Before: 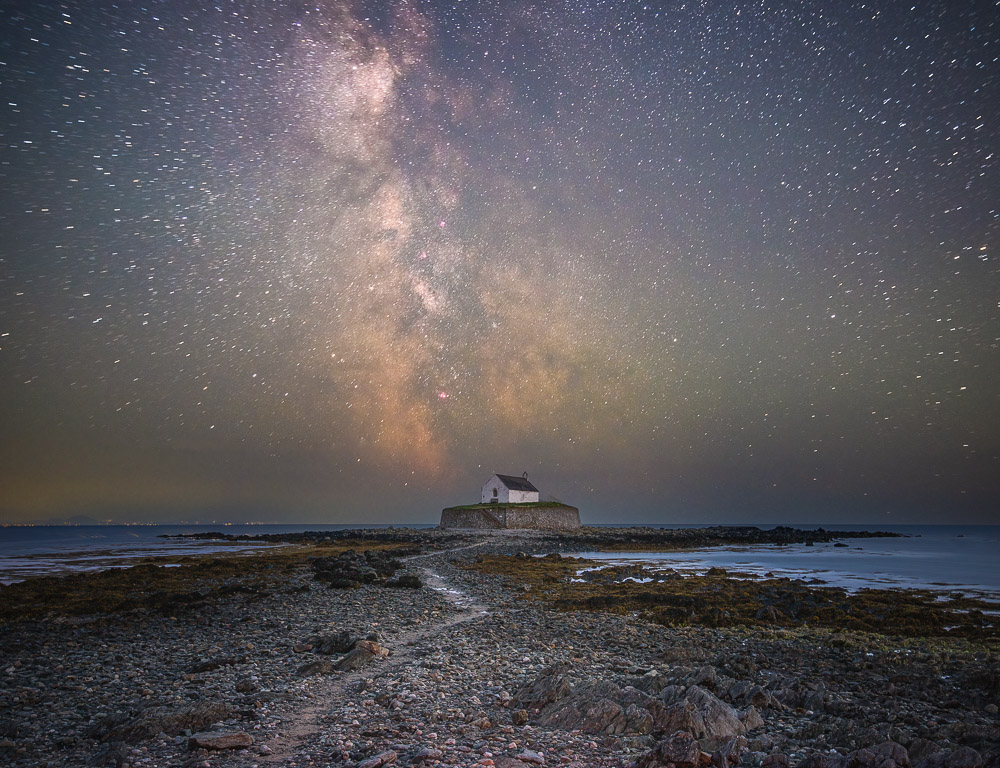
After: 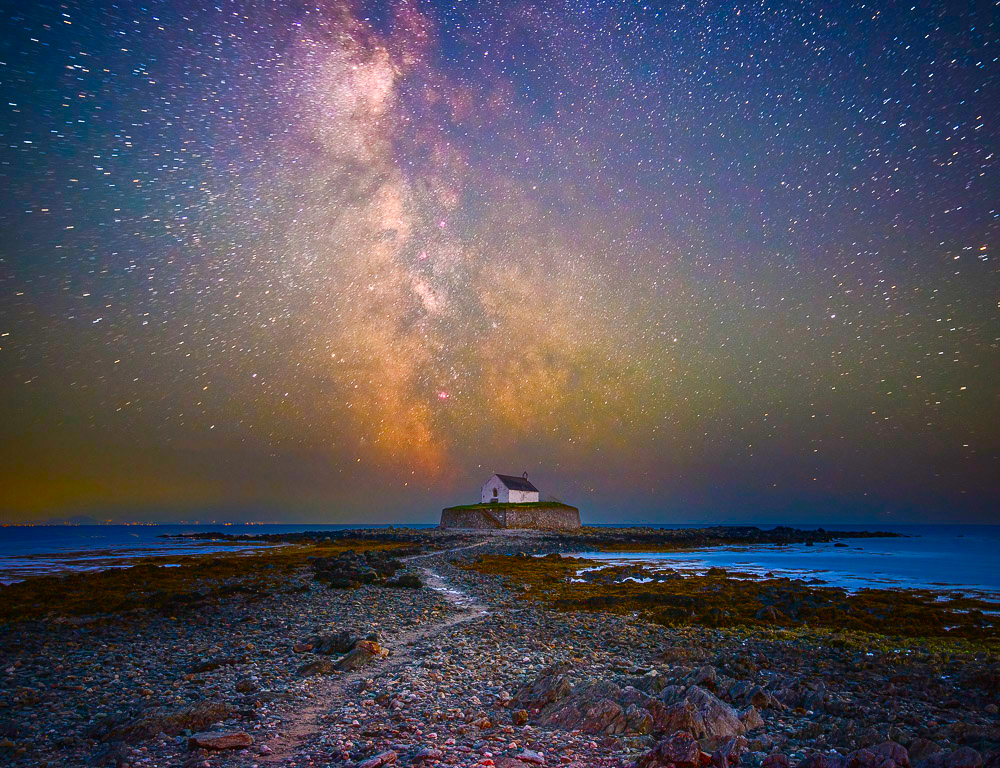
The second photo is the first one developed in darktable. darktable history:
contrast brightness saturation: contrast 0.16, saturation 0.32
color balance rgb: perceptual saturation grading › global saturation 24.74%, perceptual saturation grading › highlights -51.22%, perceptual saturation grading › mid-tones 19.16%, perceptual saturation grading › shadows 60.98%, global vibrance 50%
